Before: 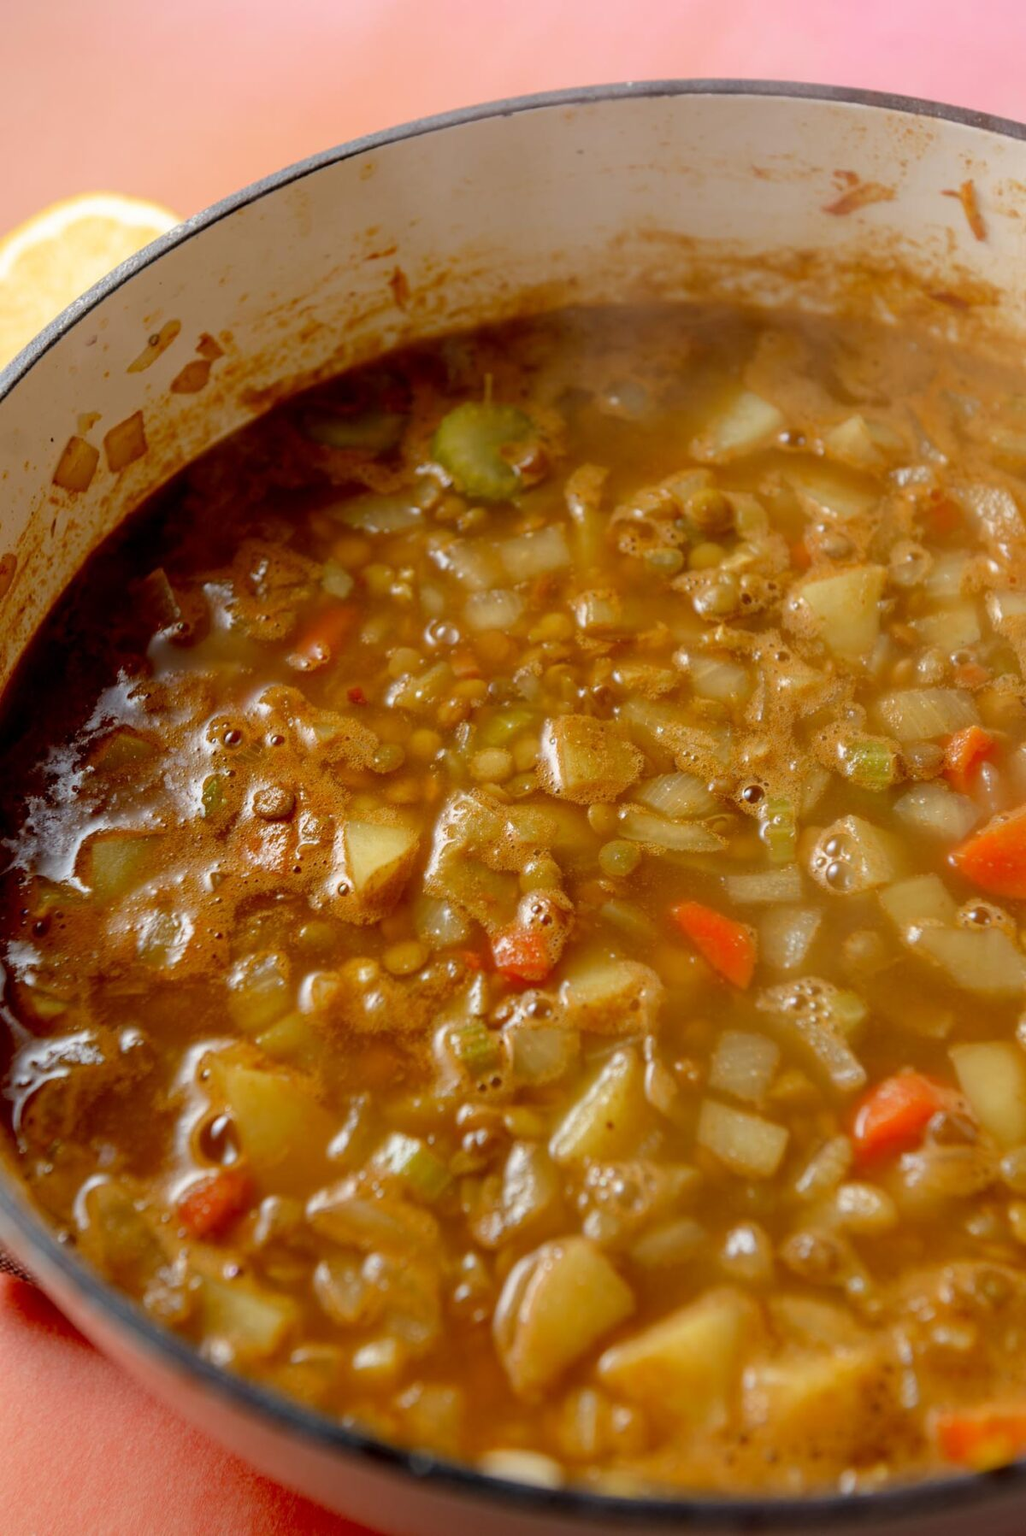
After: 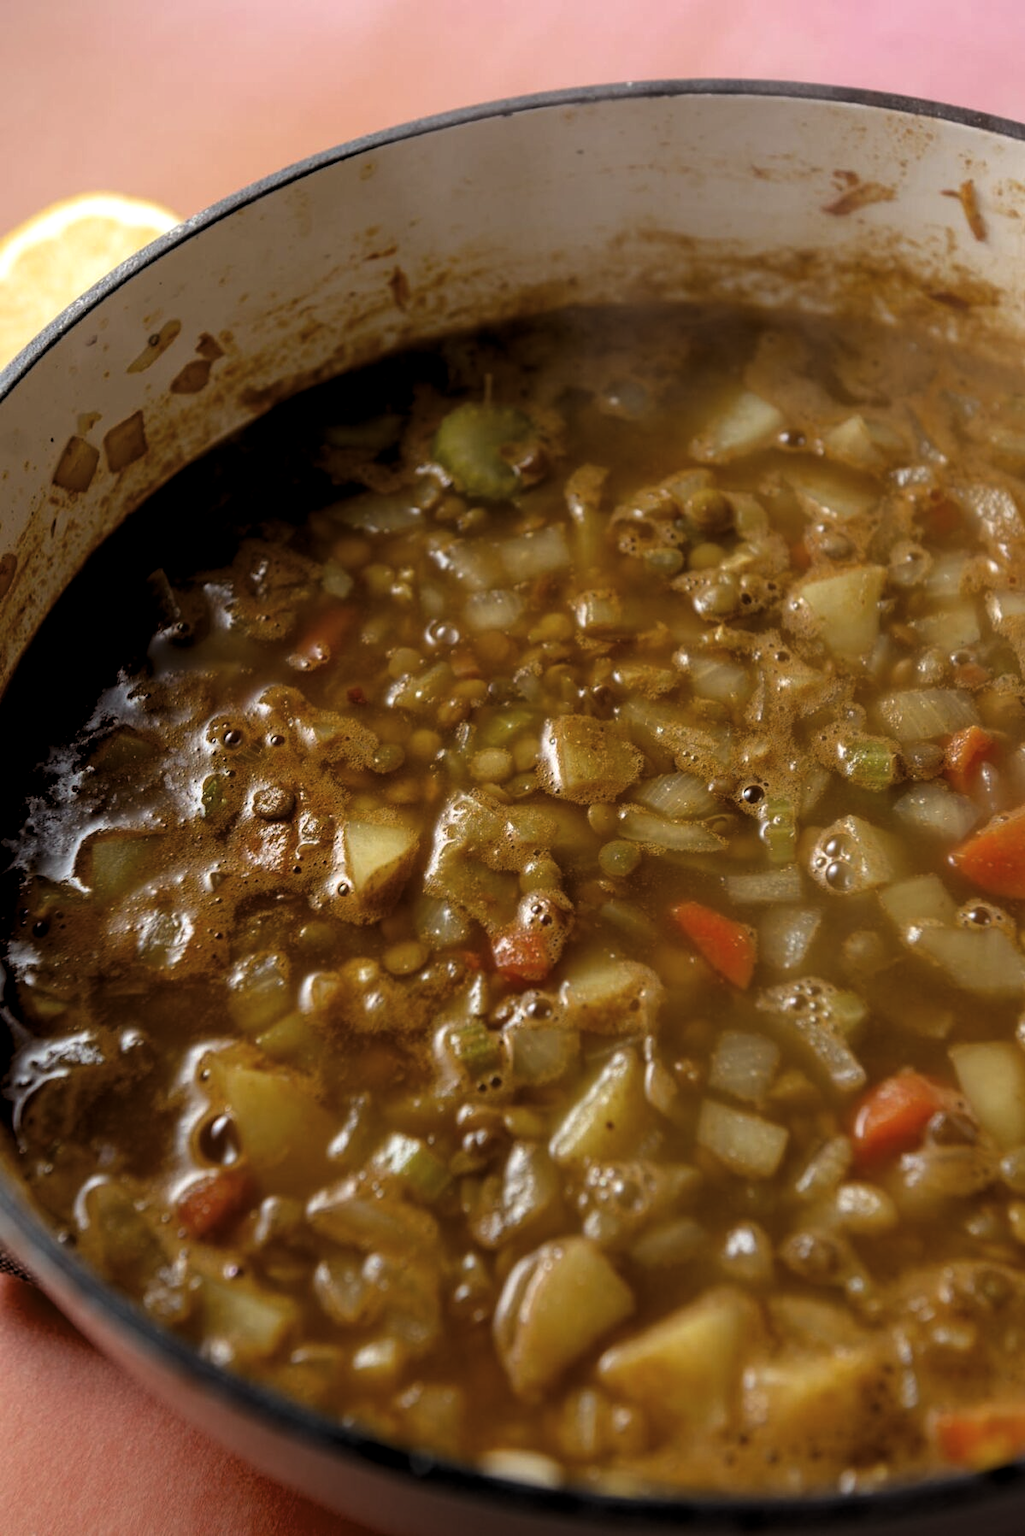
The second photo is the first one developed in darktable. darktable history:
contrast brightness saturation: saturation 0.1
levels: levels [0.101, 0.578, 0.953]
color contrast: green-magenta contrast 0.84, blue-yellow contrast 0.86
